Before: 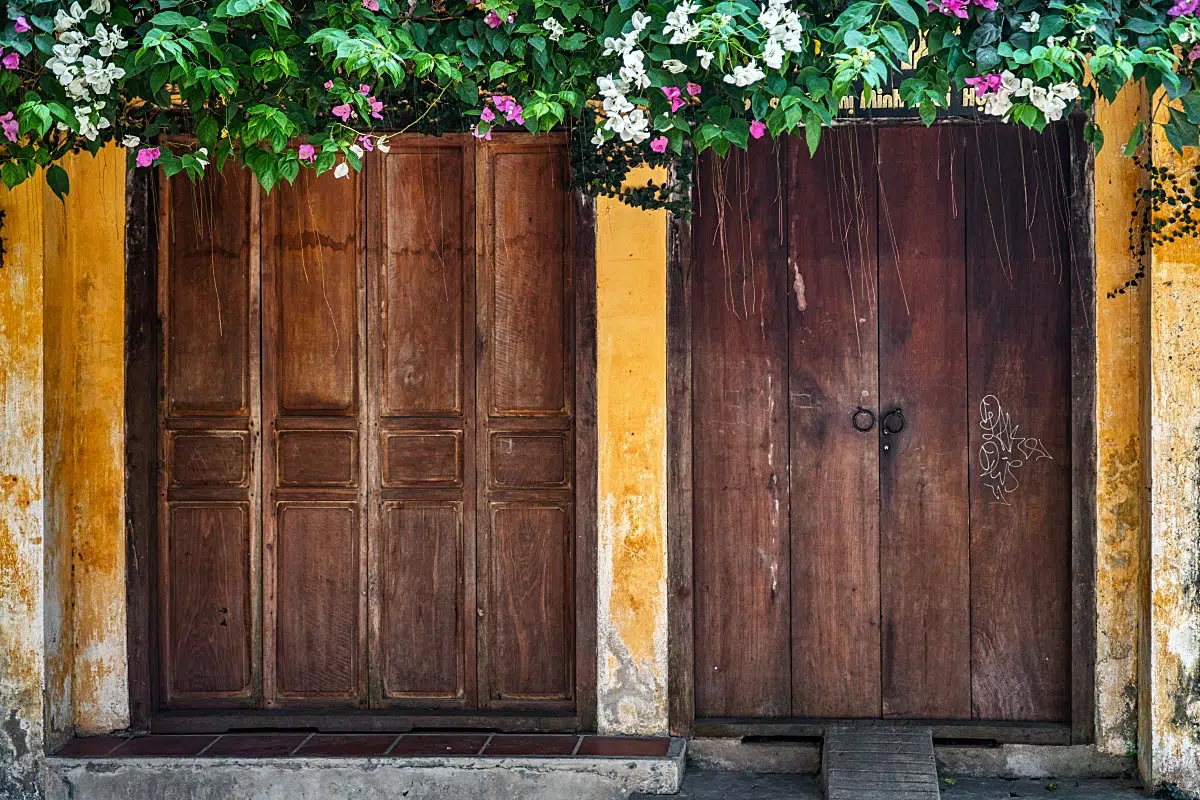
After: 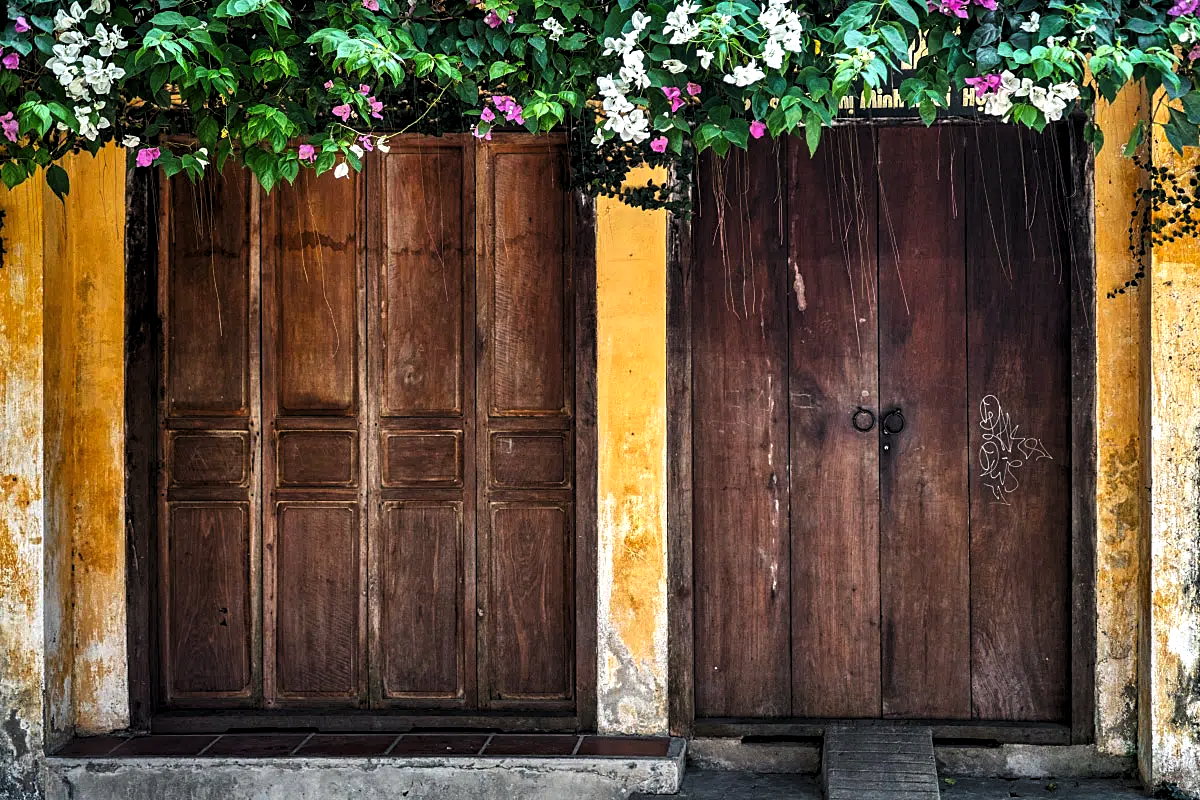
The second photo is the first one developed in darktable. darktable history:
levels: white 99.9%, levels [0.052, 0.496, 0.908]
exposure: compensate highlight preservation false
